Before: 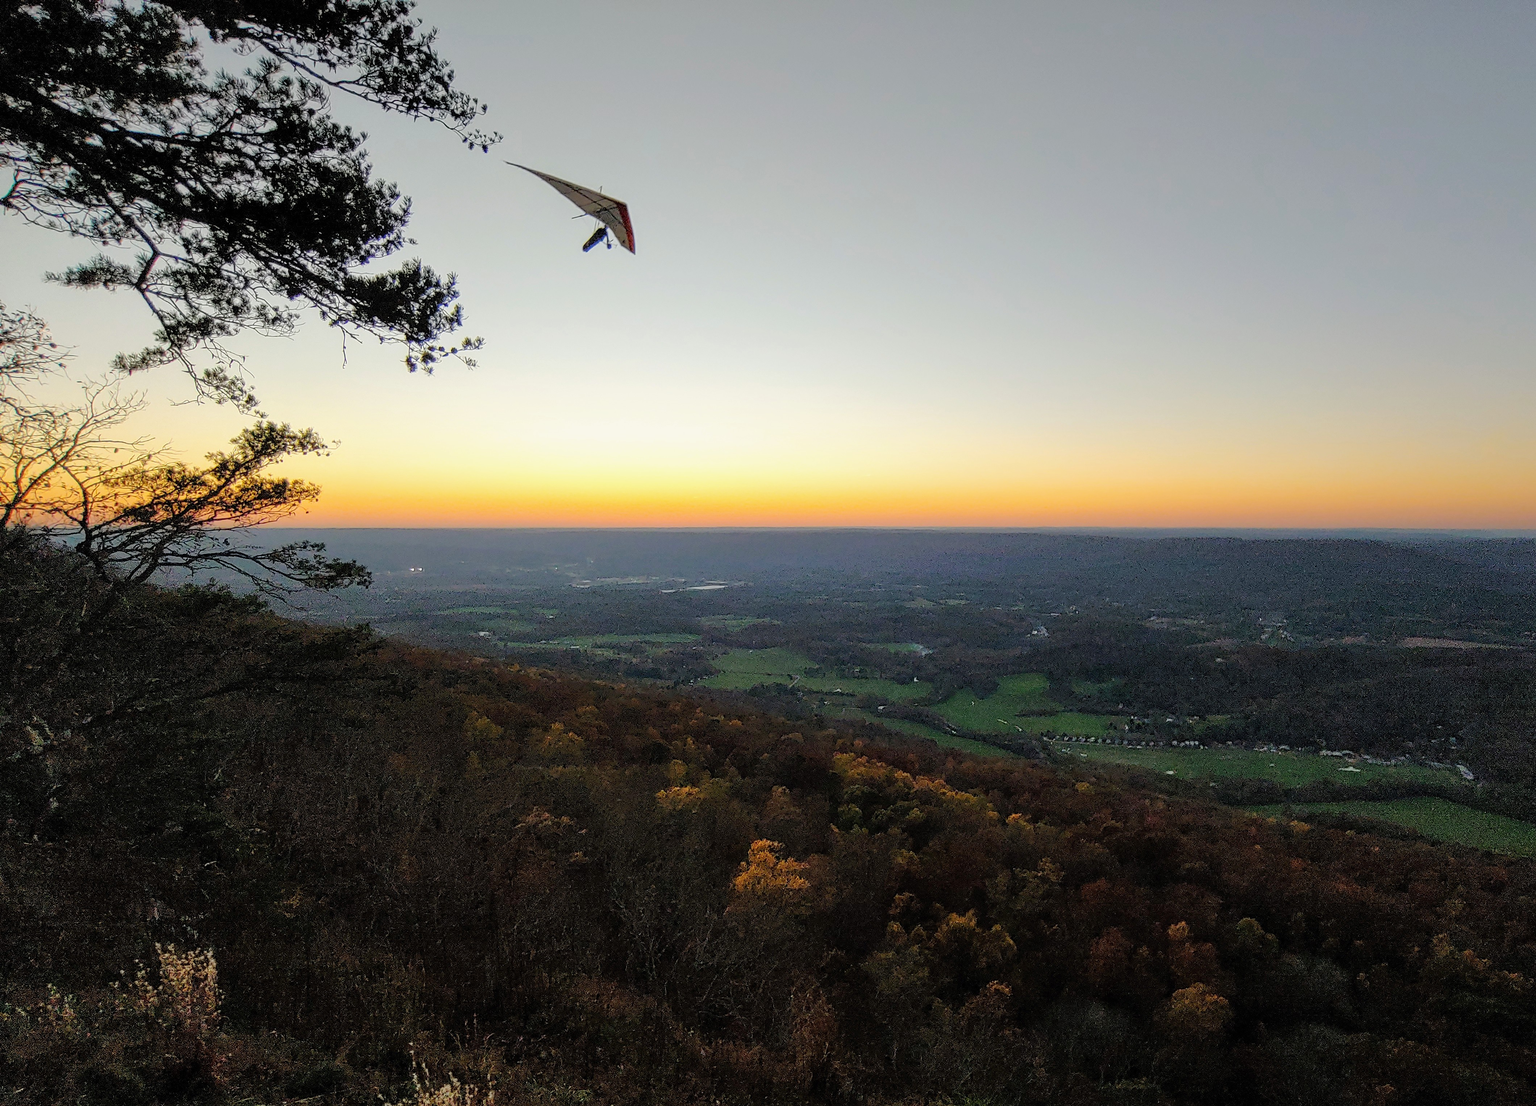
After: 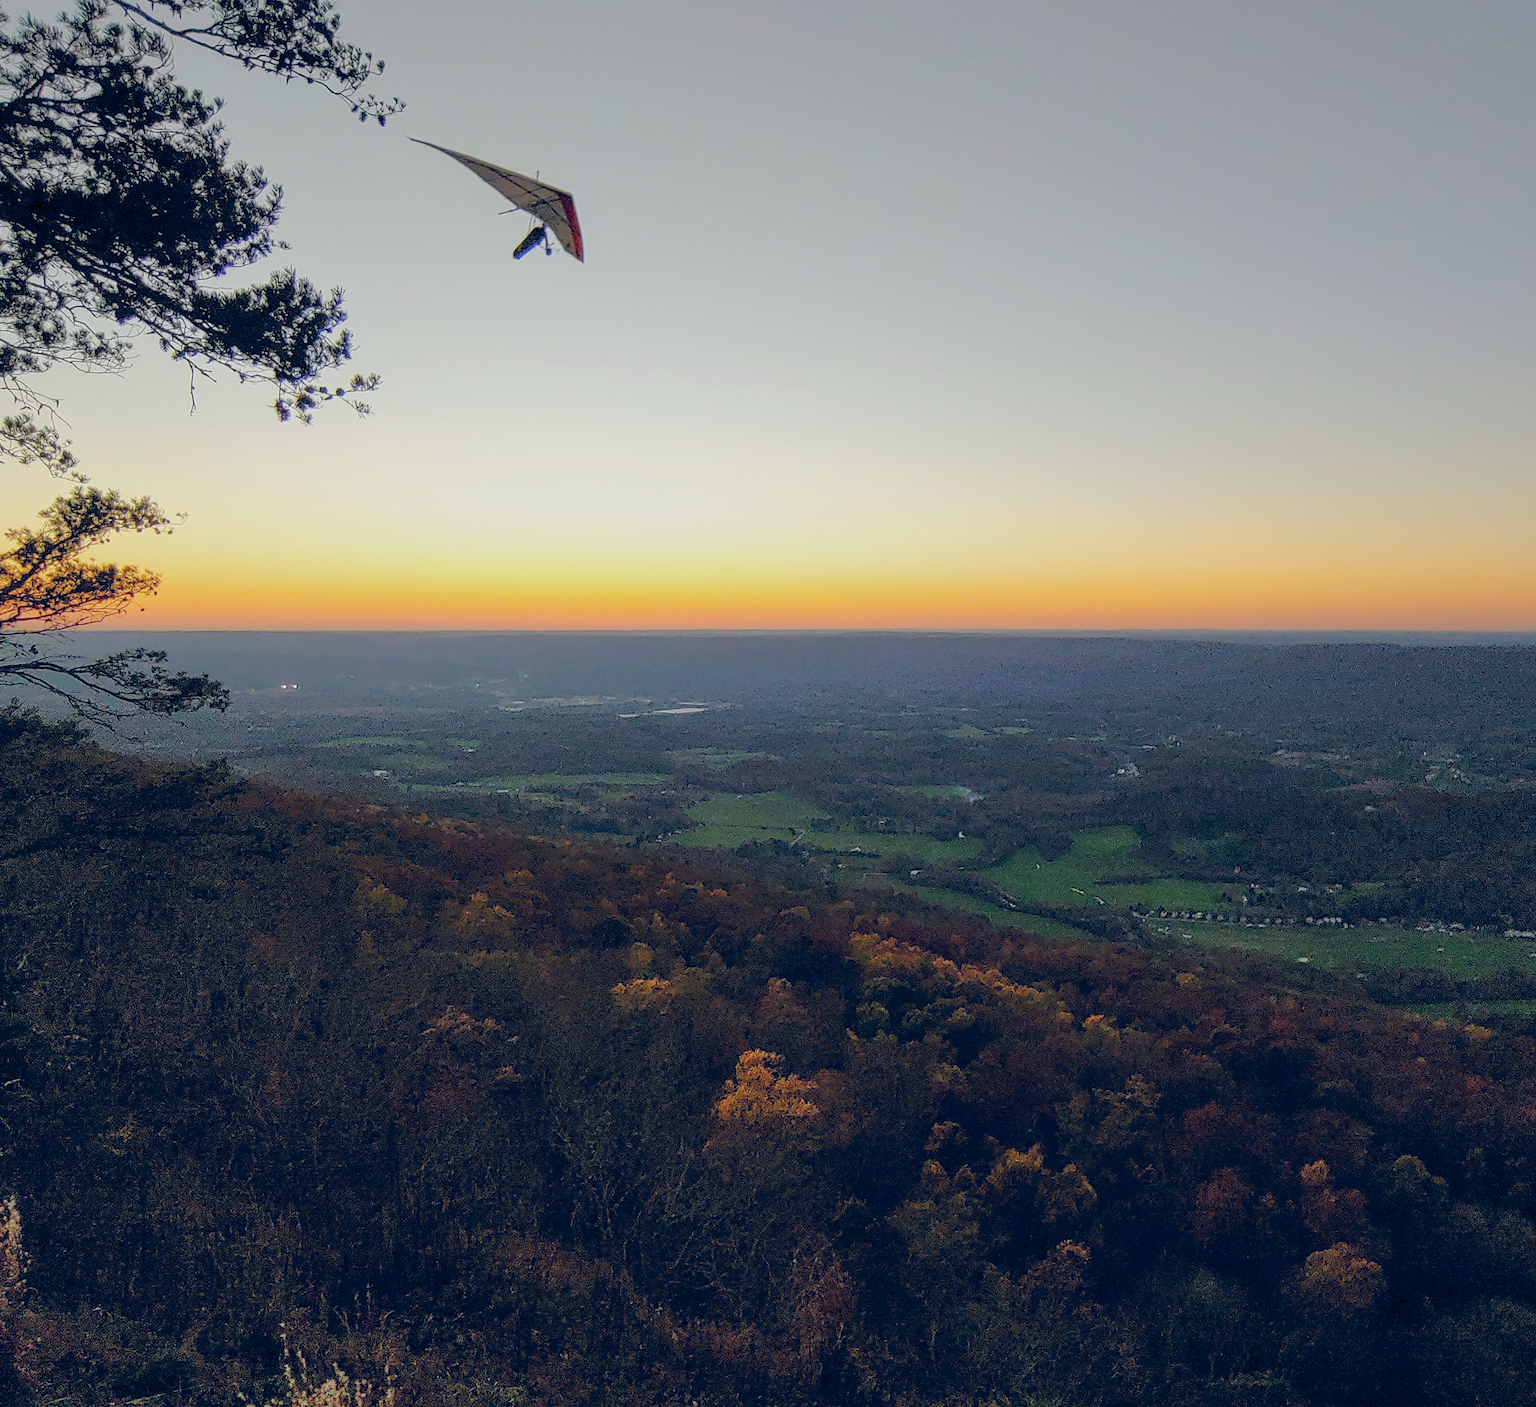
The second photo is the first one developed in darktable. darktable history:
color balance rgb: global offset › chroma 0.157%, global offset › hue 254.3°, perceptual saturation grading › global saturation 0.122%, global vibrance -7.351%, contrast -13.44%, saturation formula JzAzBz (2021)
crop and rotate: left 13.129%, top 5.388%, right 12.516%
